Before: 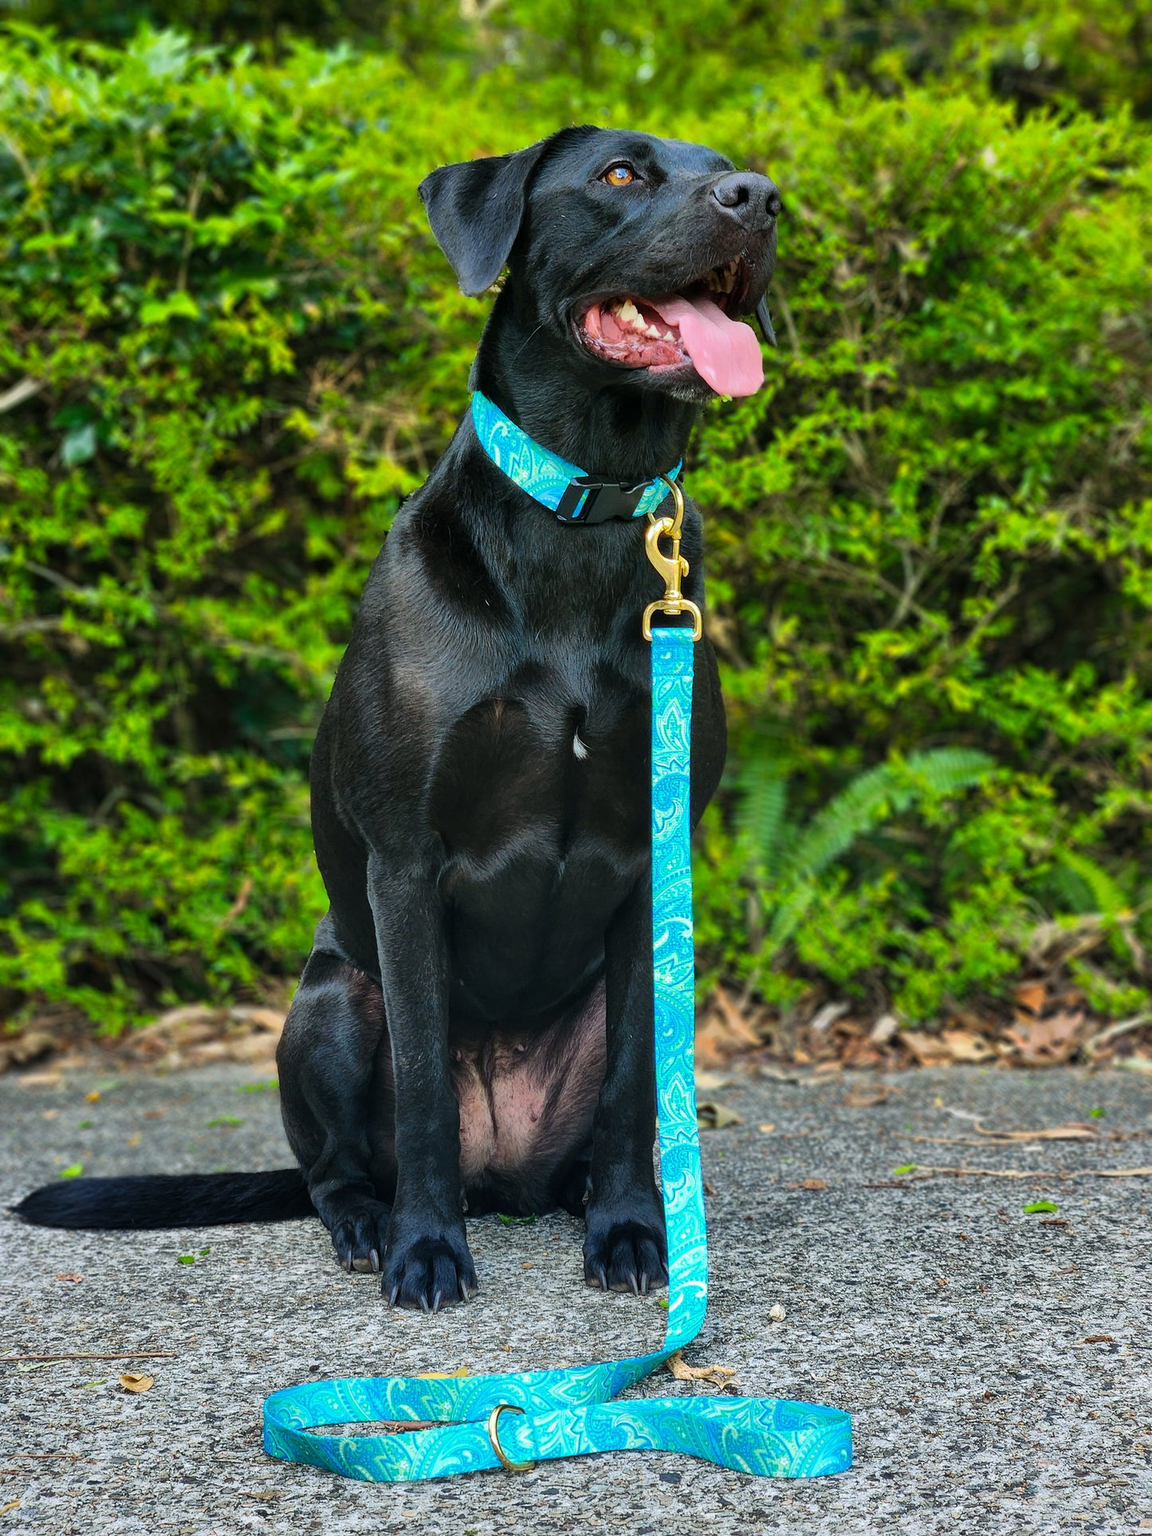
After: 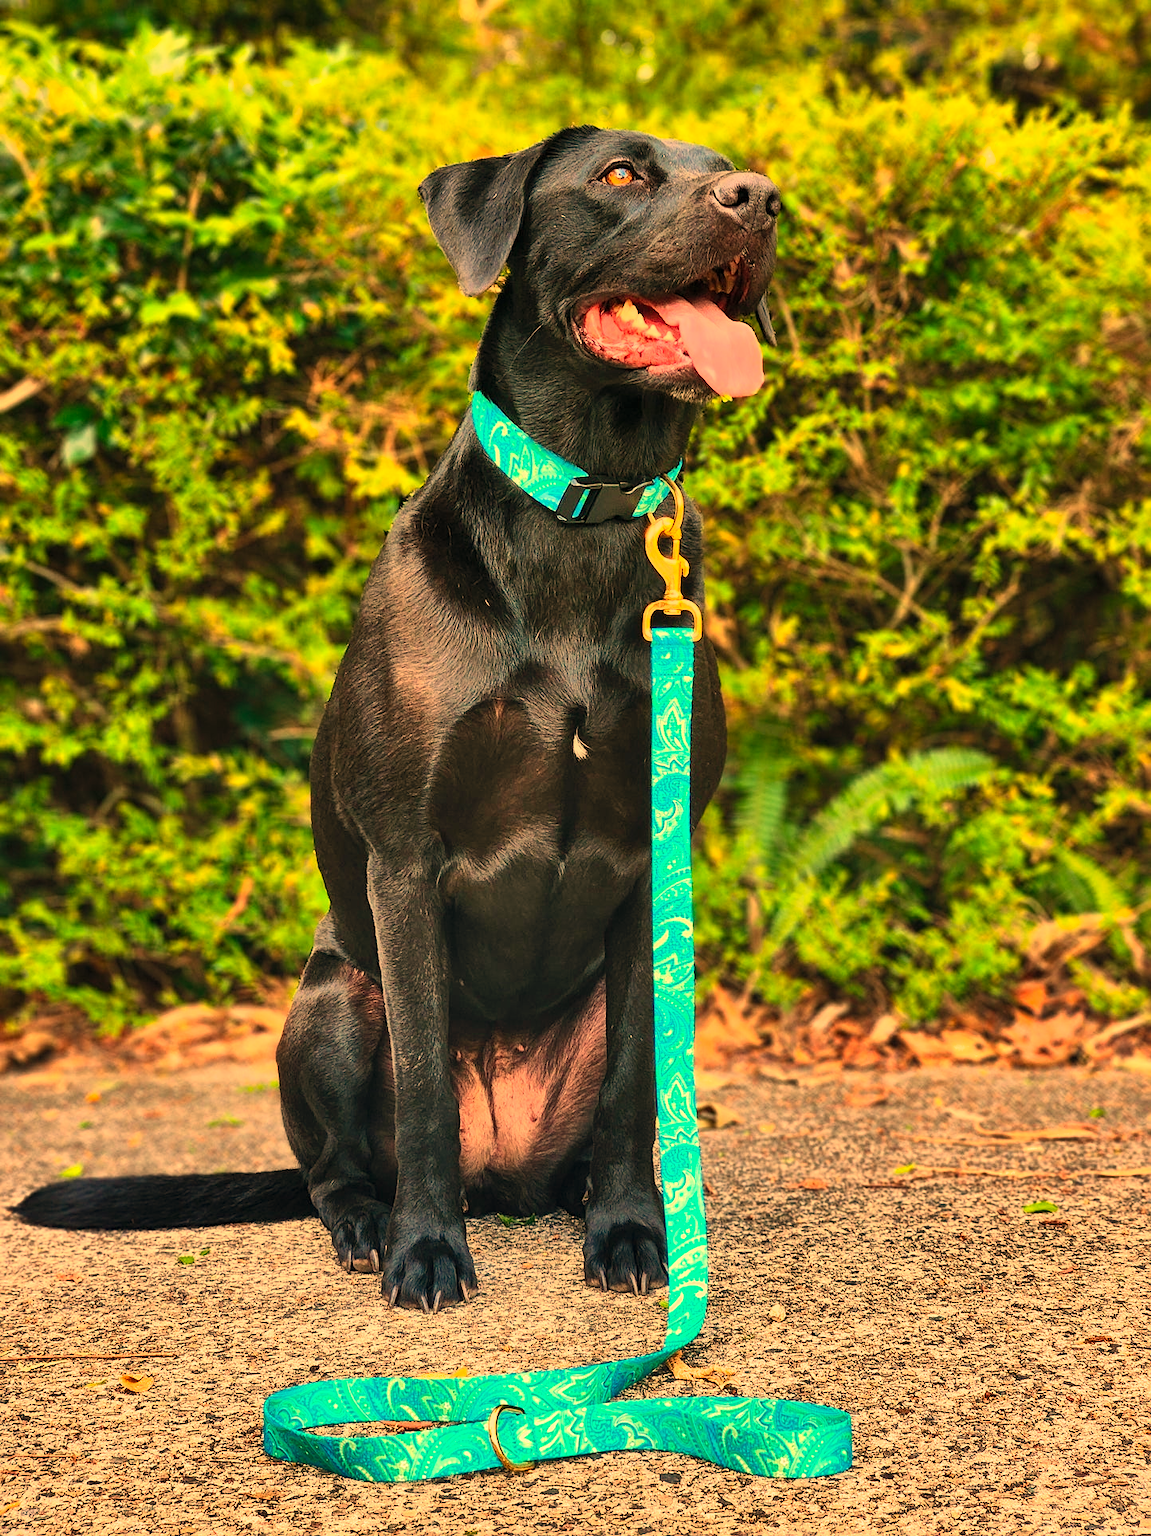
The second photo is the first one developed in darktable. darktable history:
contrast brightness saturation: contrast 0.2, brightness 0.16, saturation 0.22
sharpen: amount 0.2
white balance: red 1.467, blue 0.684
shadows and highlights: low approximation 0.01, soften with gaussian
